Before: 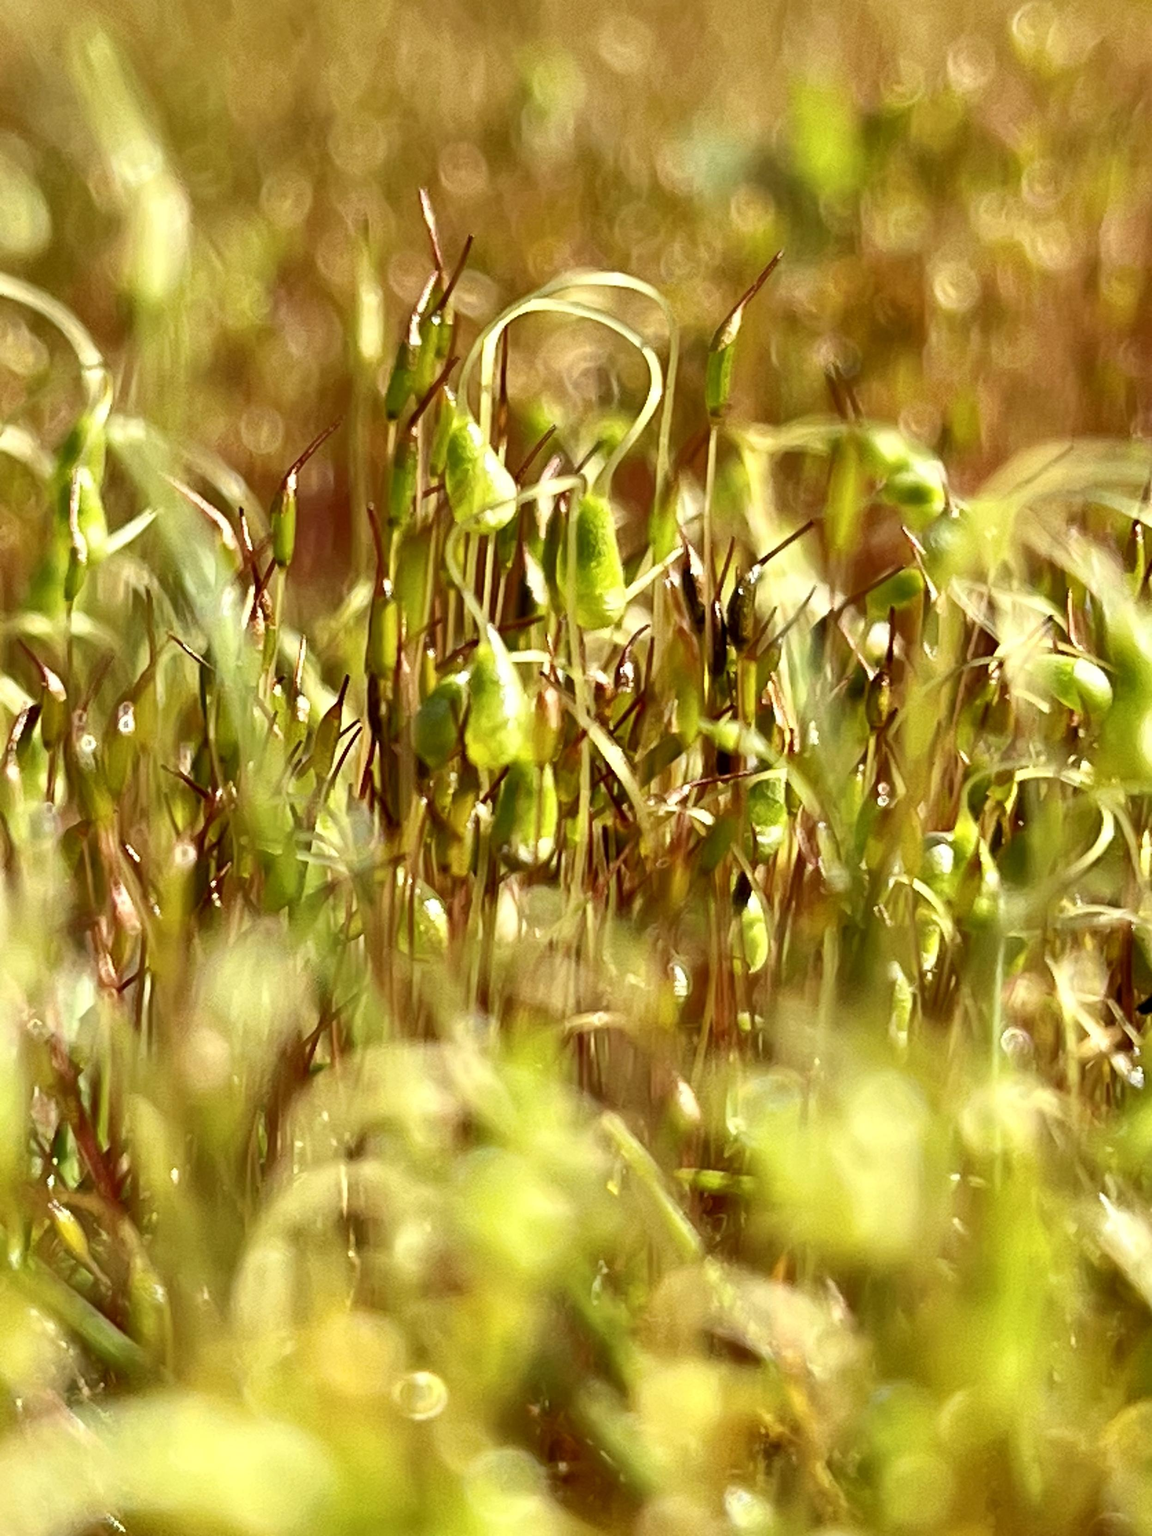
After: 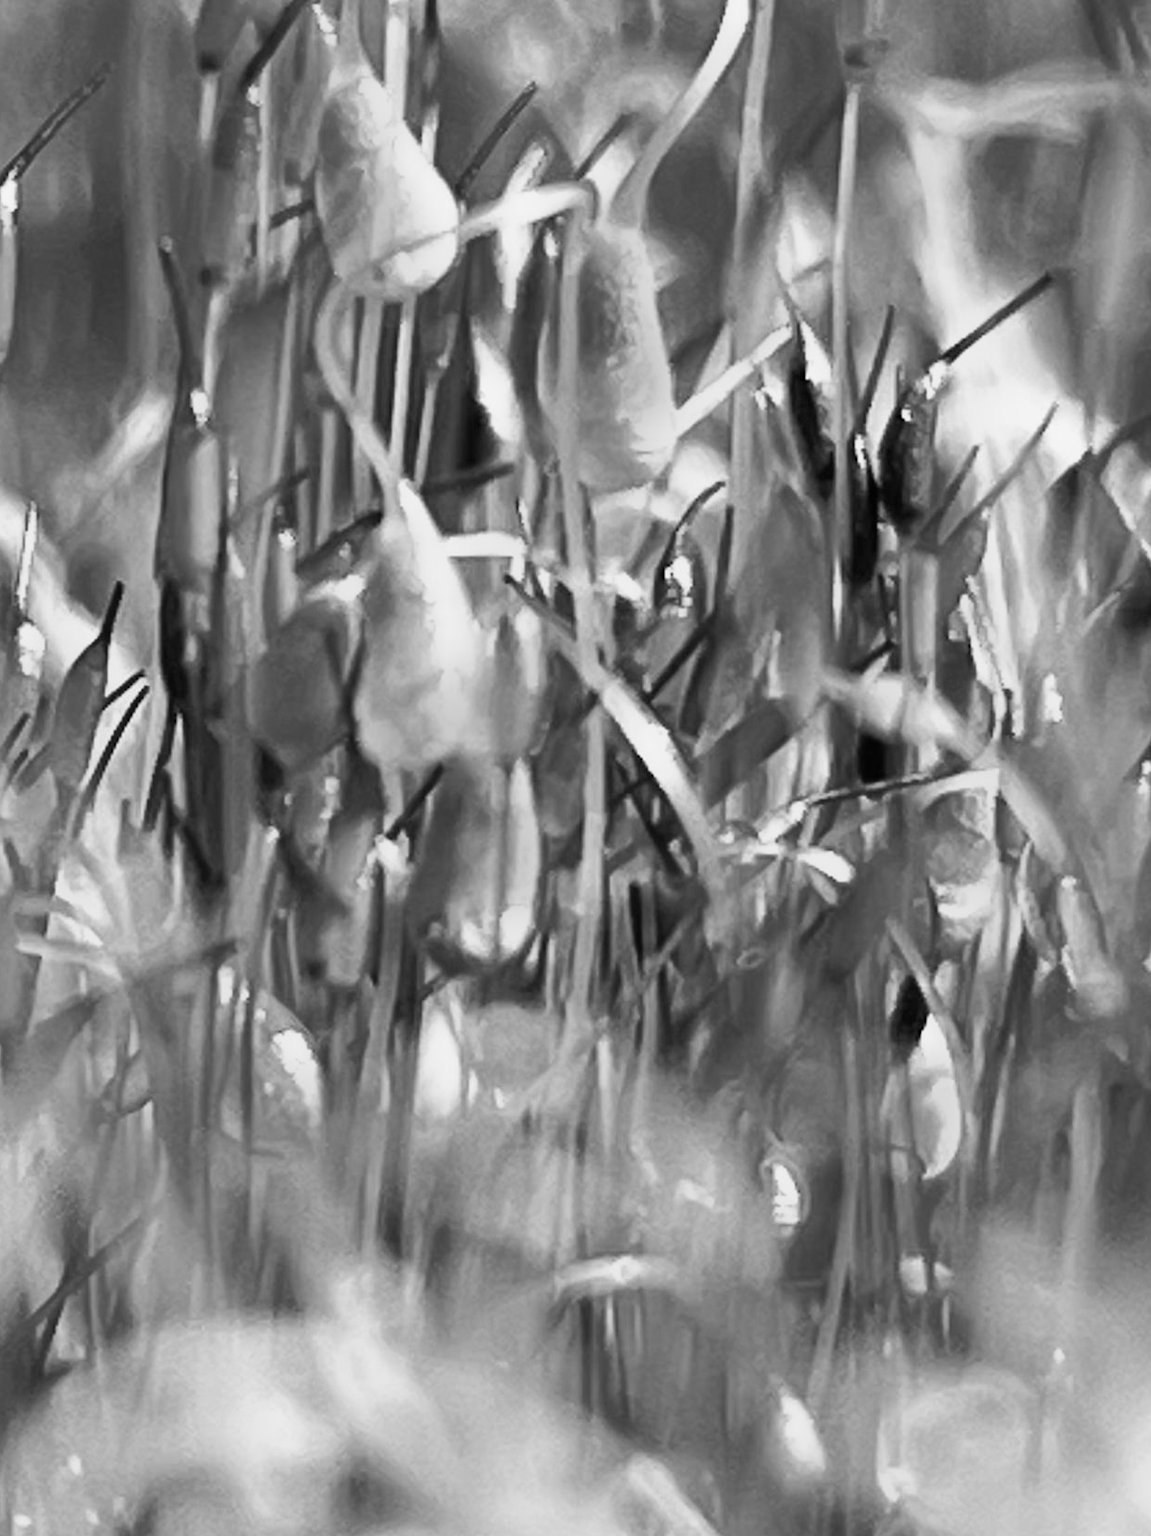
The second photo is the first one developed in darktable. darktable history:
levels: levels [0, 0.478, 1]
monochrome: size 1
crop: left 25%, top 25%, right 25%, bottom 25%
